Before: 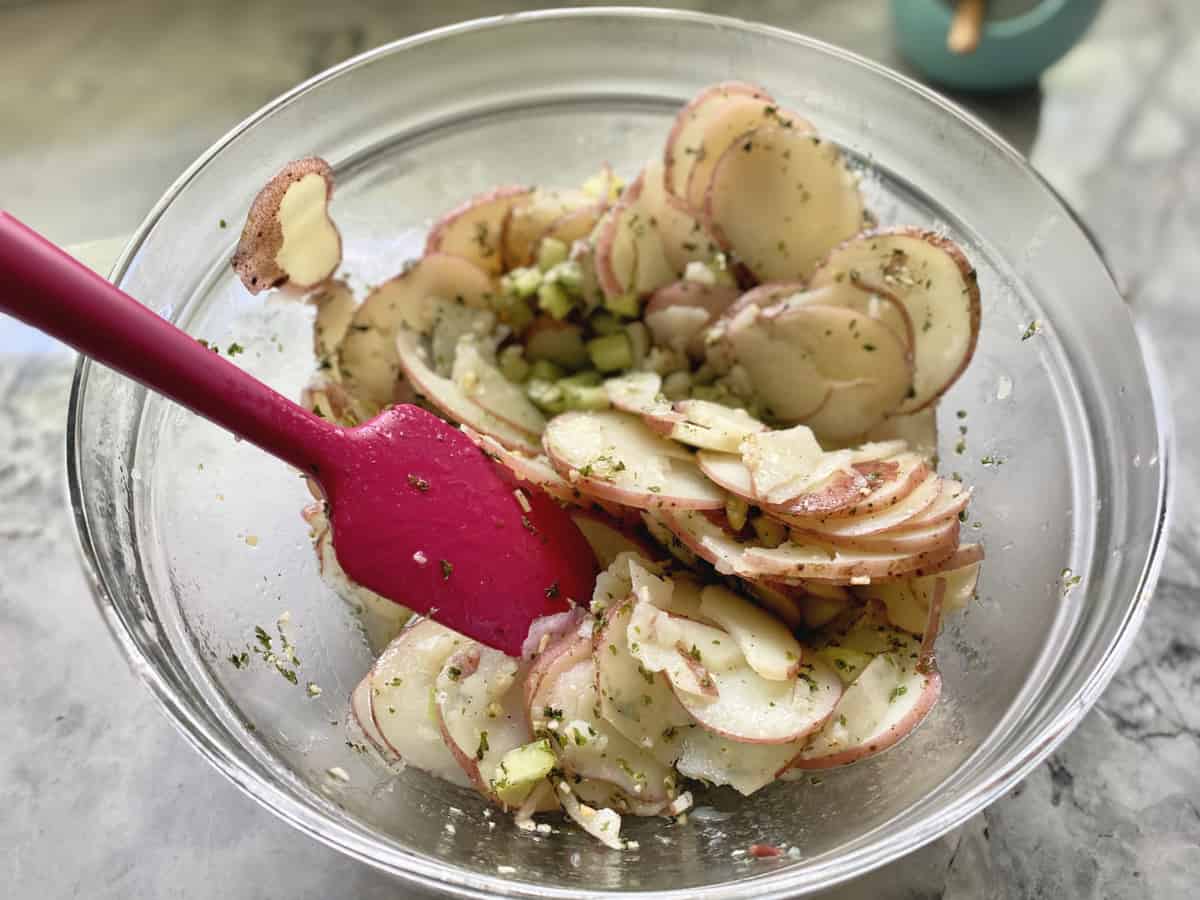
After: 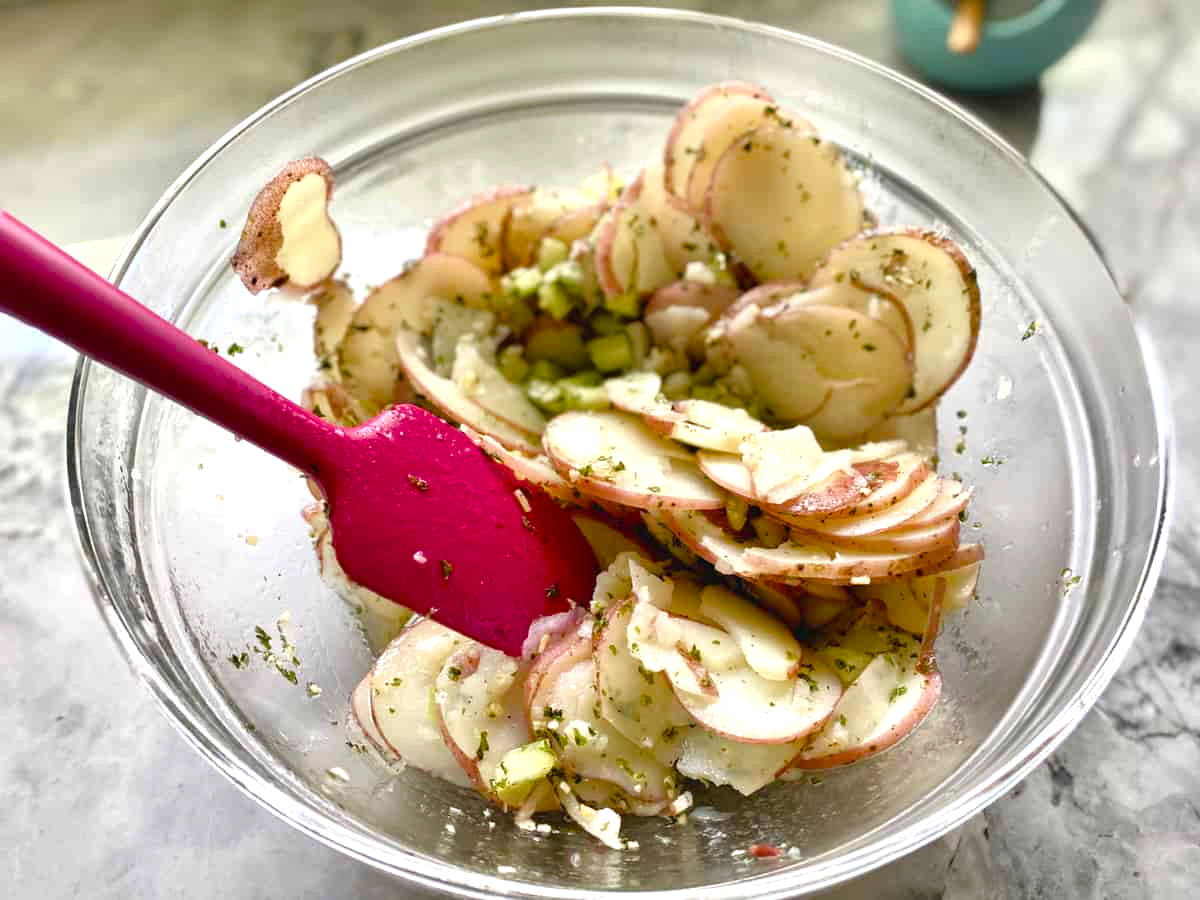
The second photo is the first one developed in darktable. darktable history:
color balance rgb: perceptual saturation grading › global saturation 27.305%, perceptual saturation grading › highlights -28.656%, perceptual saturation grading › mid-tones 15.229%, perceptual saturation grading › shadows 33.933%, perceptual brilliance grading › global brilliance 11.949%
